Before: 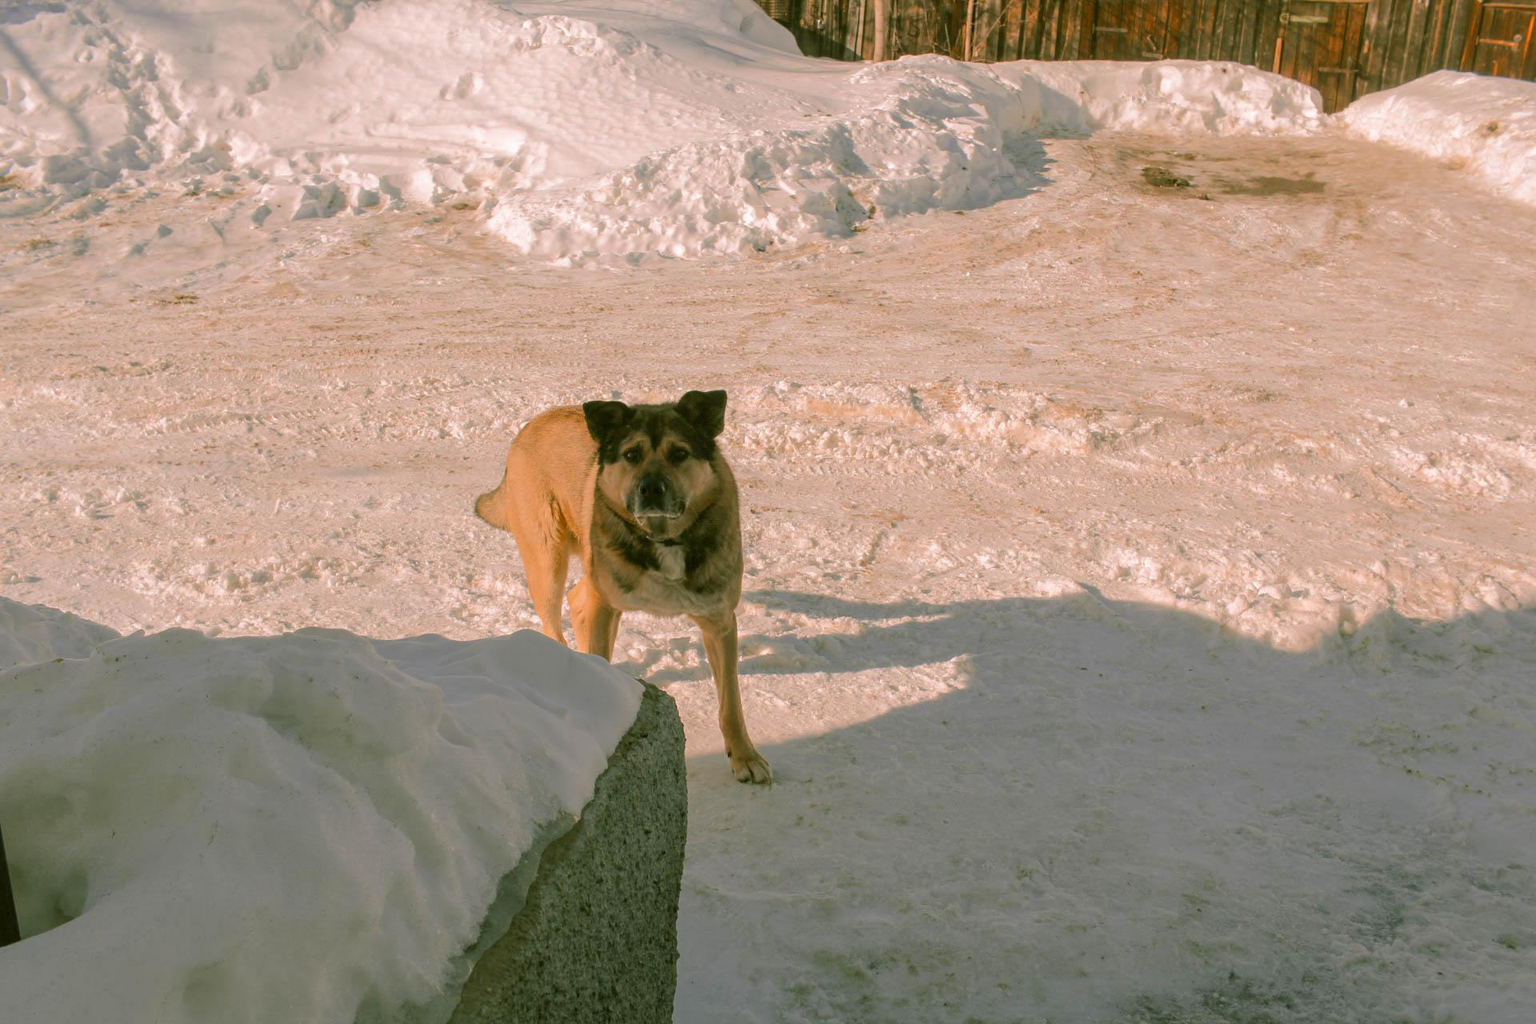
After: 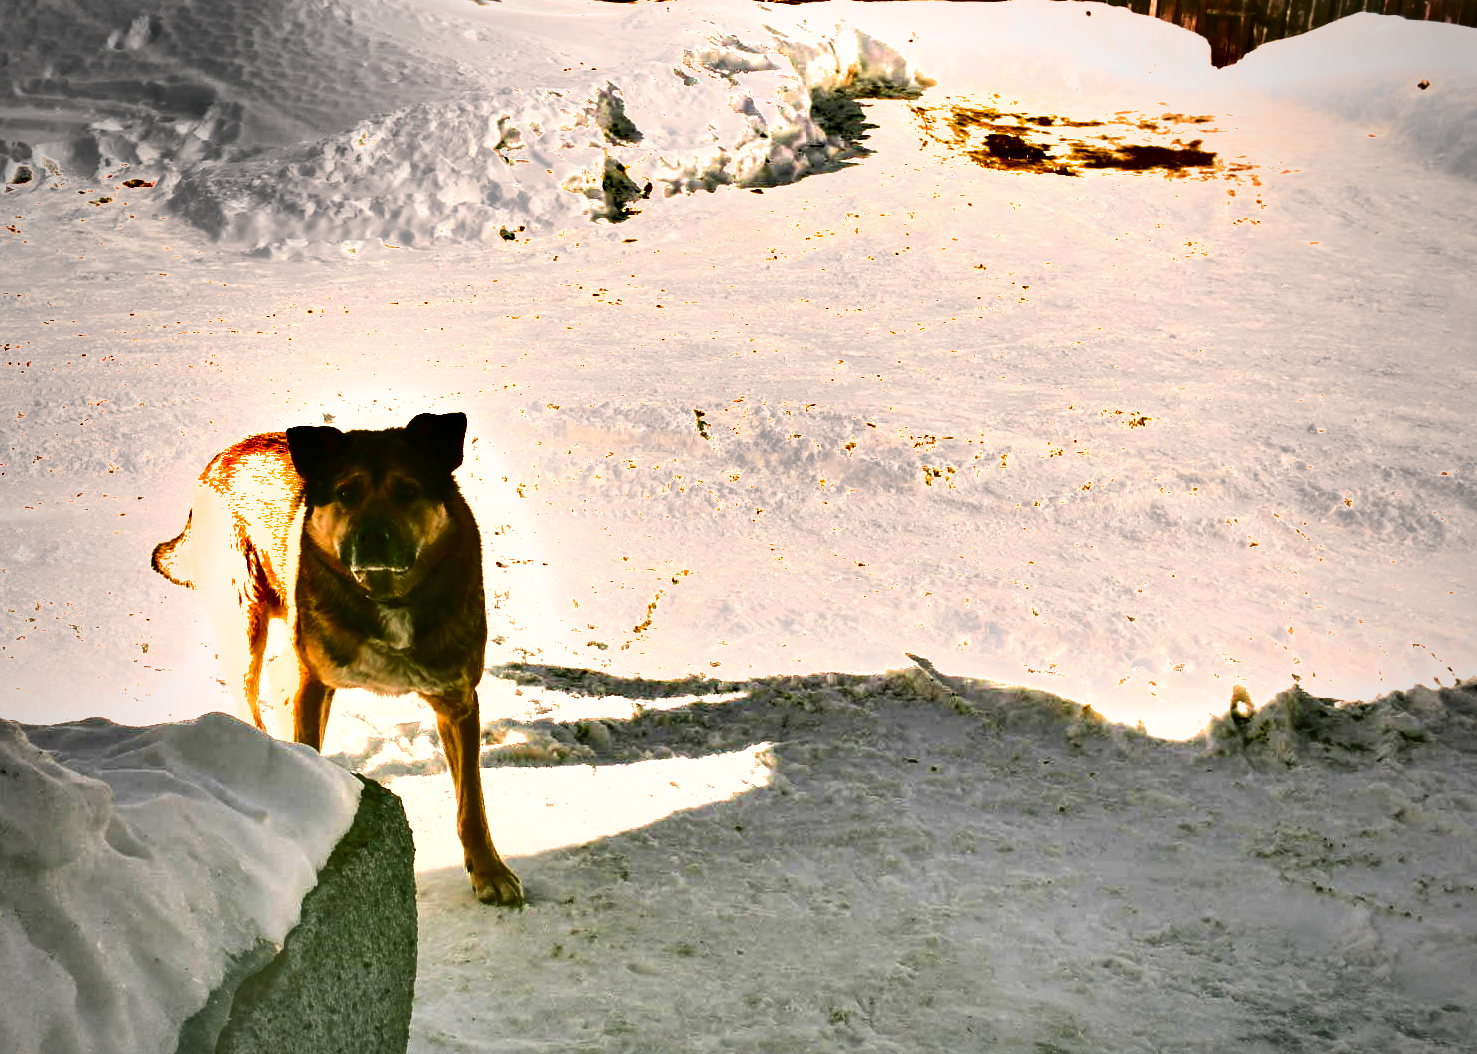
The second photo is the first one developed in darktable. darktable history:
vignetting: fall-off start 66.98%, width/height ratio 1.016
shadows and highlights: radius 107.05, shadows 40.75, highlights -72.79, low approximation 0.01, soften with gaussian
exposure: black level correction 0, exposure 1.664 EV, compensate highlight preservation false
crop: left 23.066%, top 5.882%, bottom 11.726%
